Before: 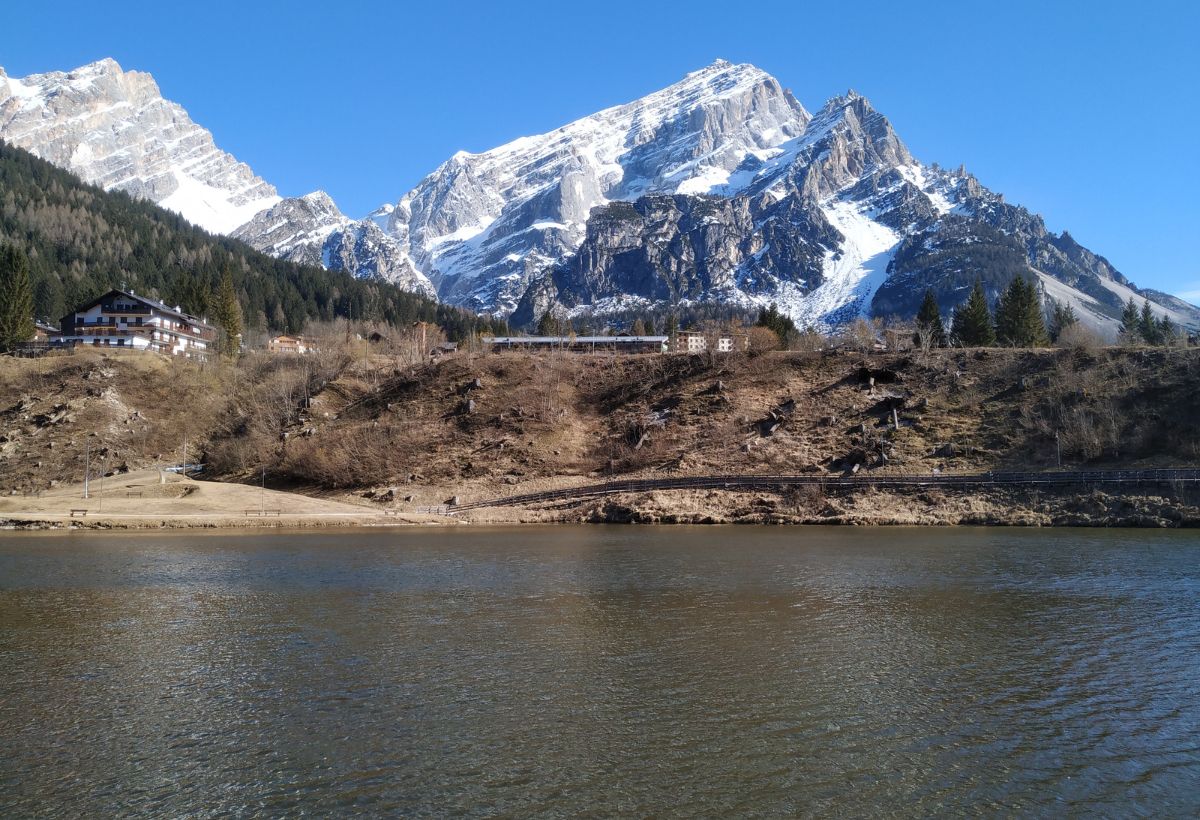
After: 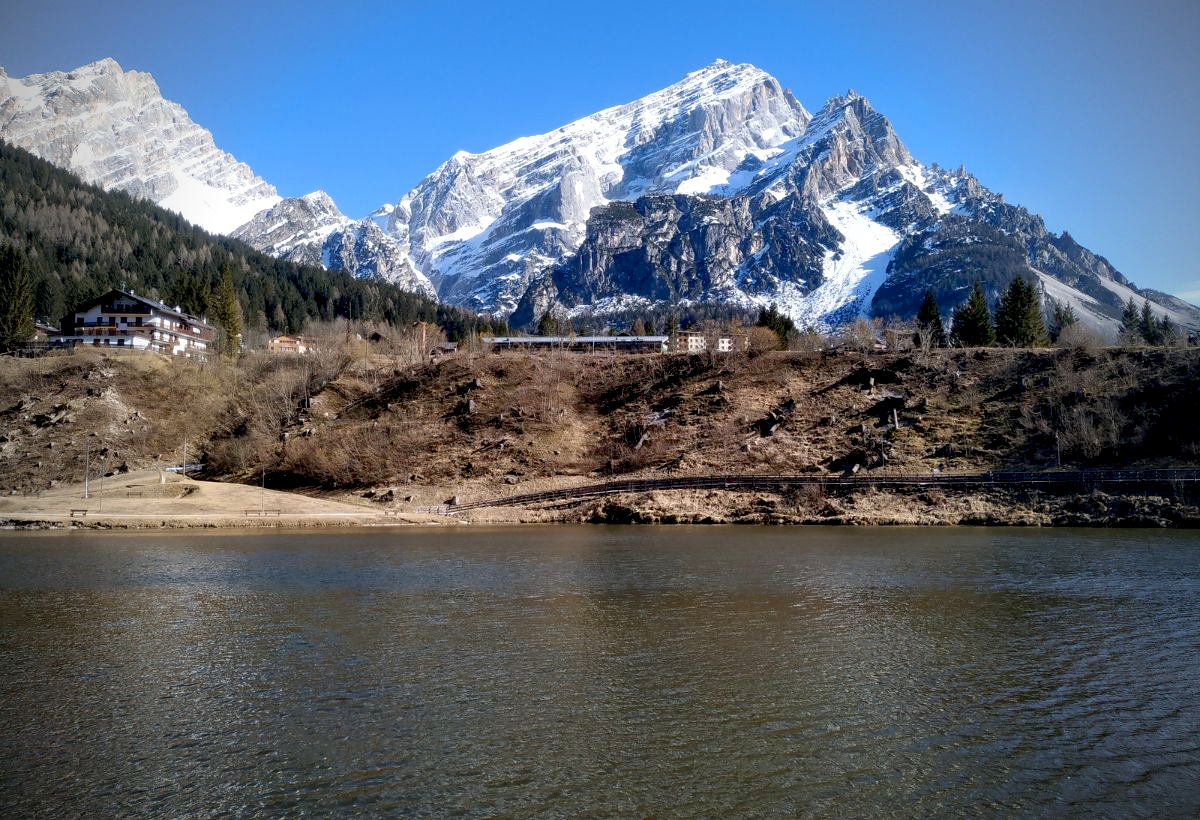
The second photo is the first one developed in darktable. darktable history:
vignetting: fall-off start 71.67%, brightness -0.575, unbound false
base curve: curves: ch0 [(0.017, 0) (0.425, 0.441) (0.844, 0.933) (1, 1)], preserve colors none
